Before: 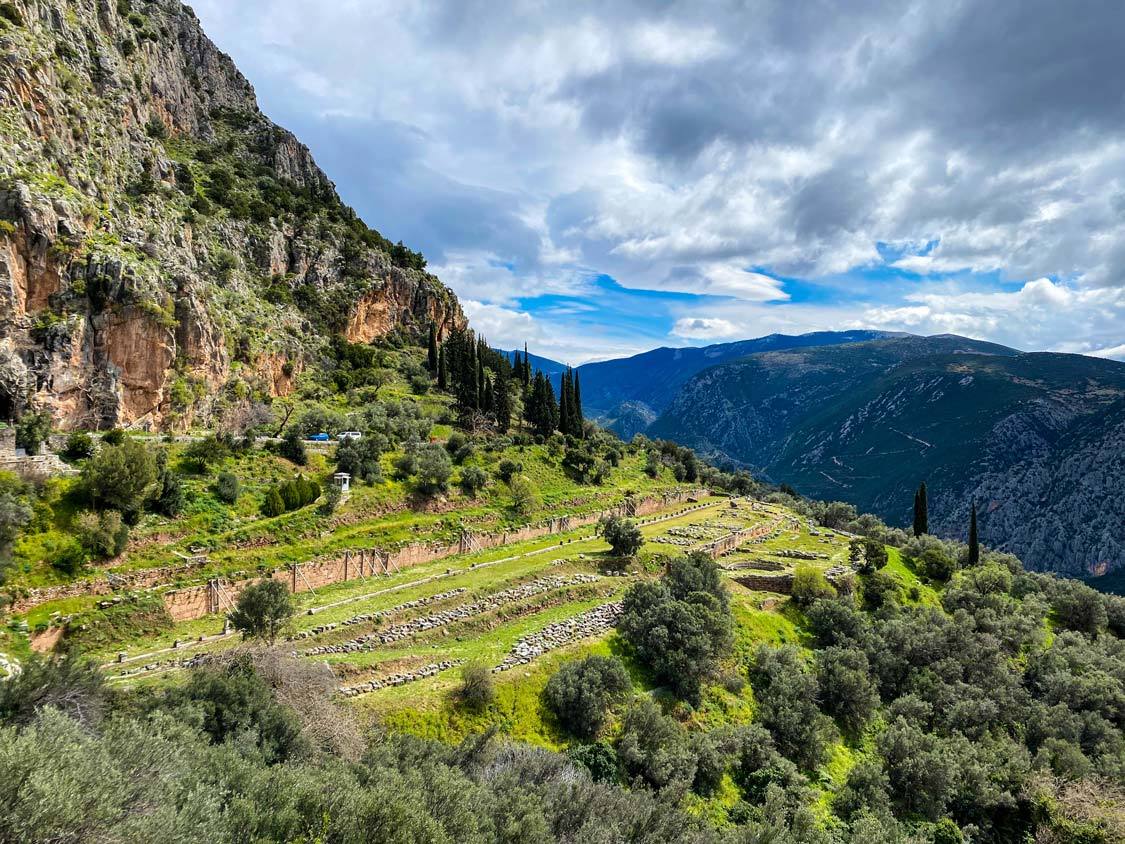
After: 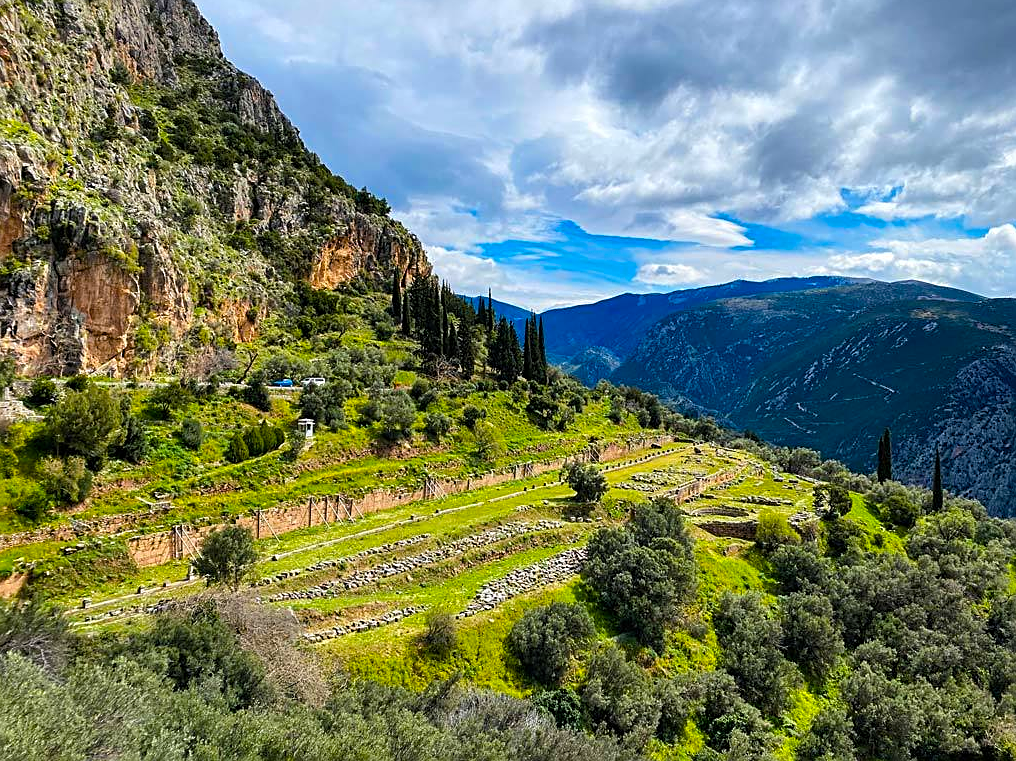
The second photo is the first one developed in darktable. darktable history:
sharpen: on, module defaults
color balance rgb: power › hue 211.69°, perceptual saturation grading › global saturation 29.841%
crop: left 3.248%, top 6.468%, right 6.394%, bottom 3.272%
